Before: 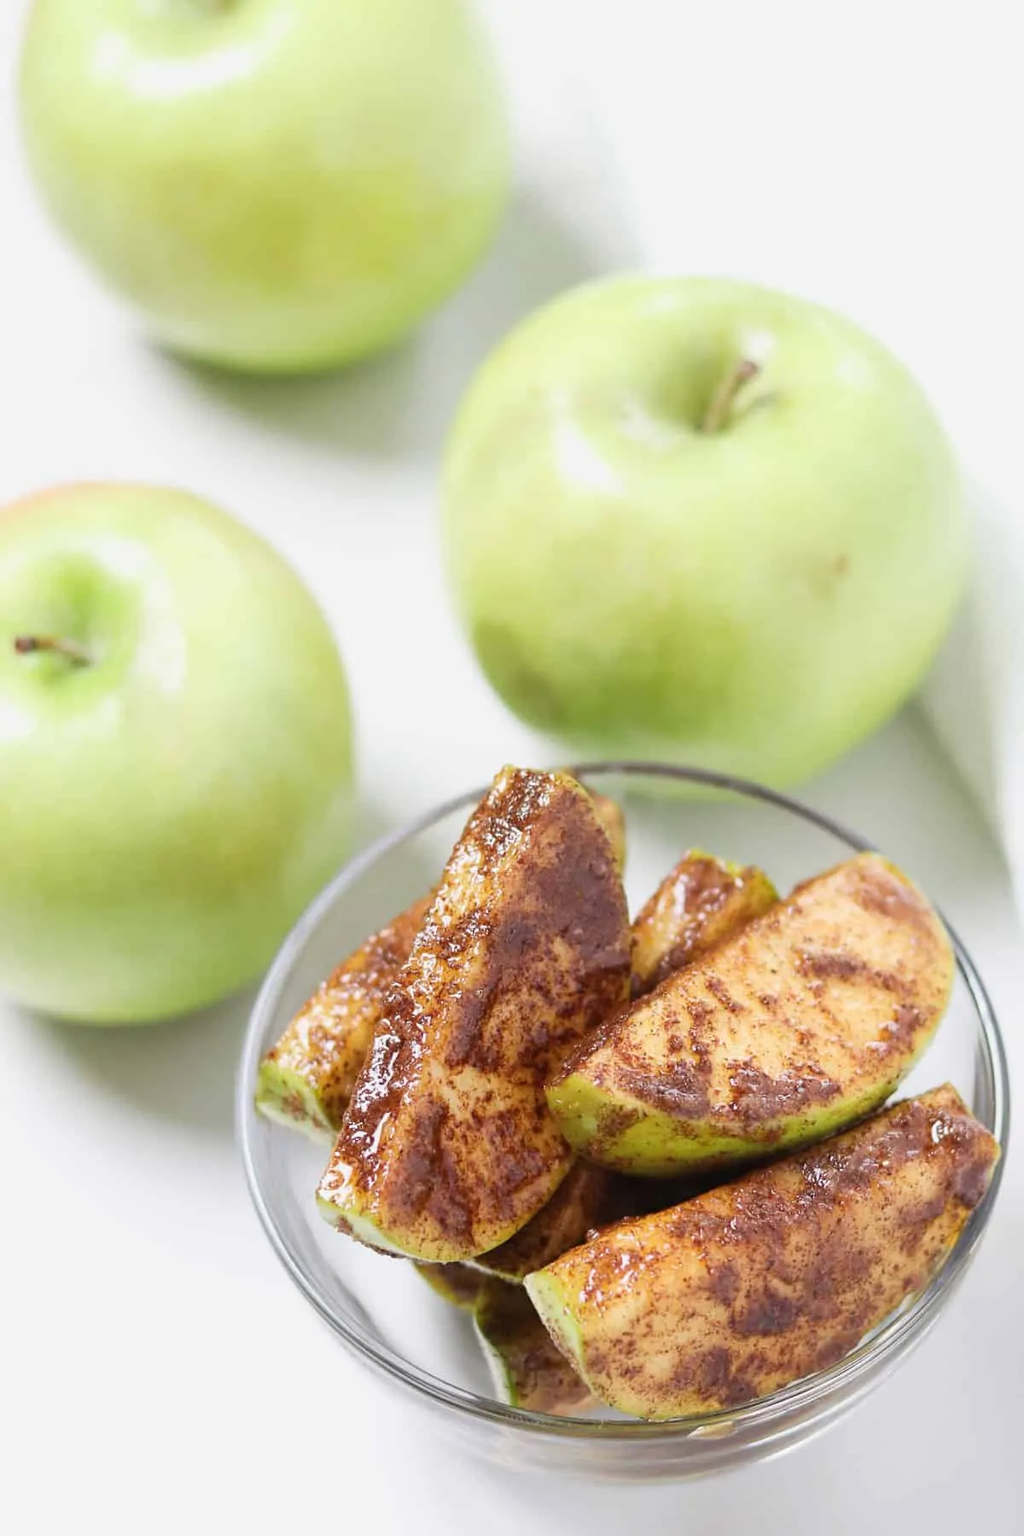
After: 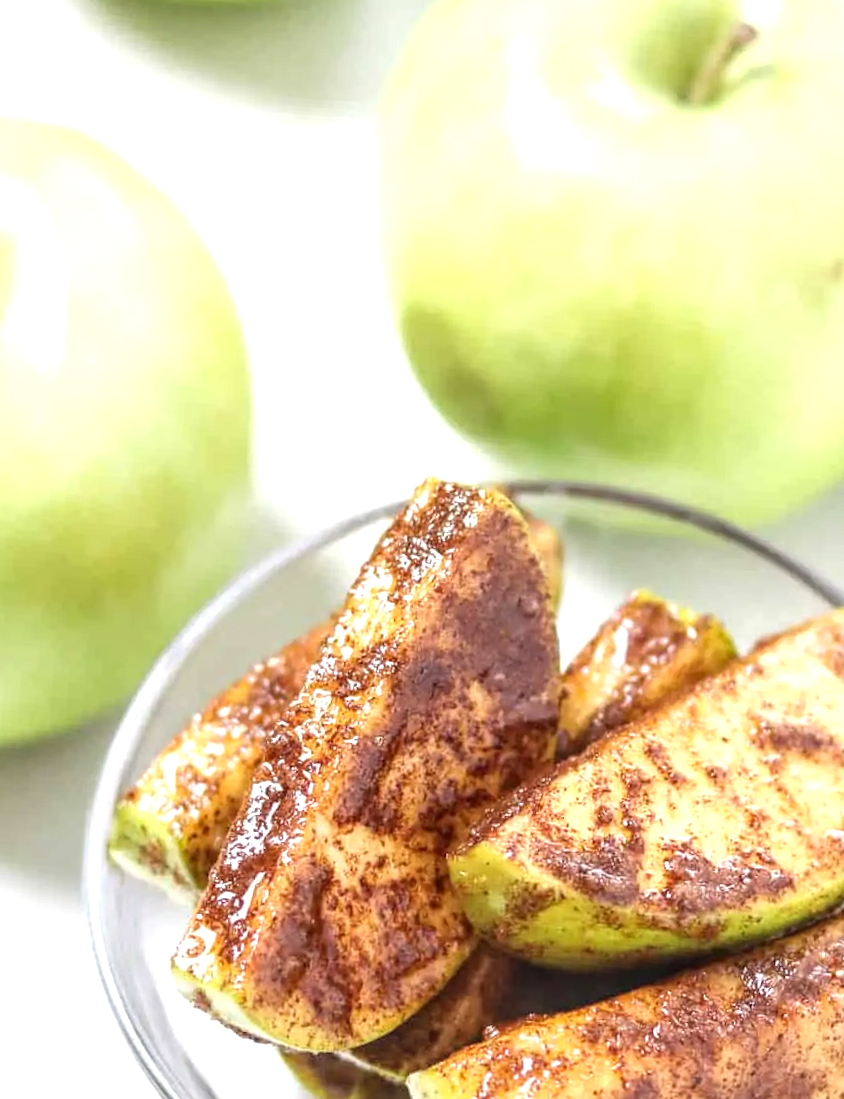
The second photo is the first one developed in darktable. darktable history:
crop and rotate: angle -4.1°, left 9.893%, top 20.604%, right 12.401%, bottom 11.925%
local contrast: highlights 5%, shadows 5%, detail 134%
exposure: exposure 0.632 EV, compensate highlight preservation false
